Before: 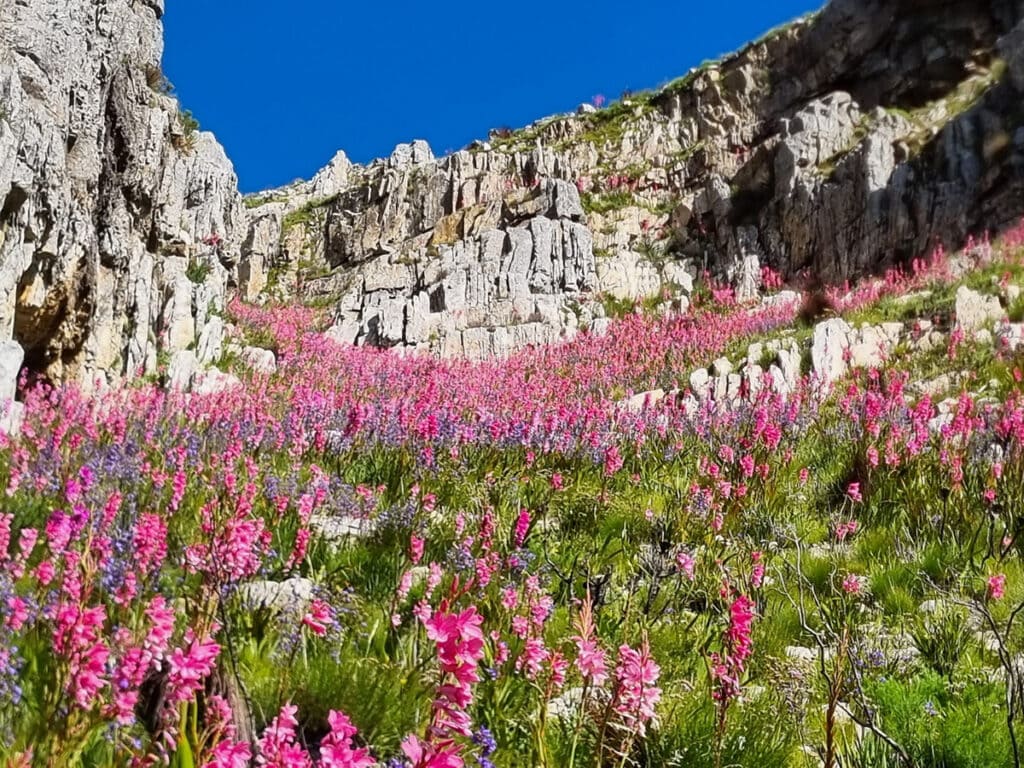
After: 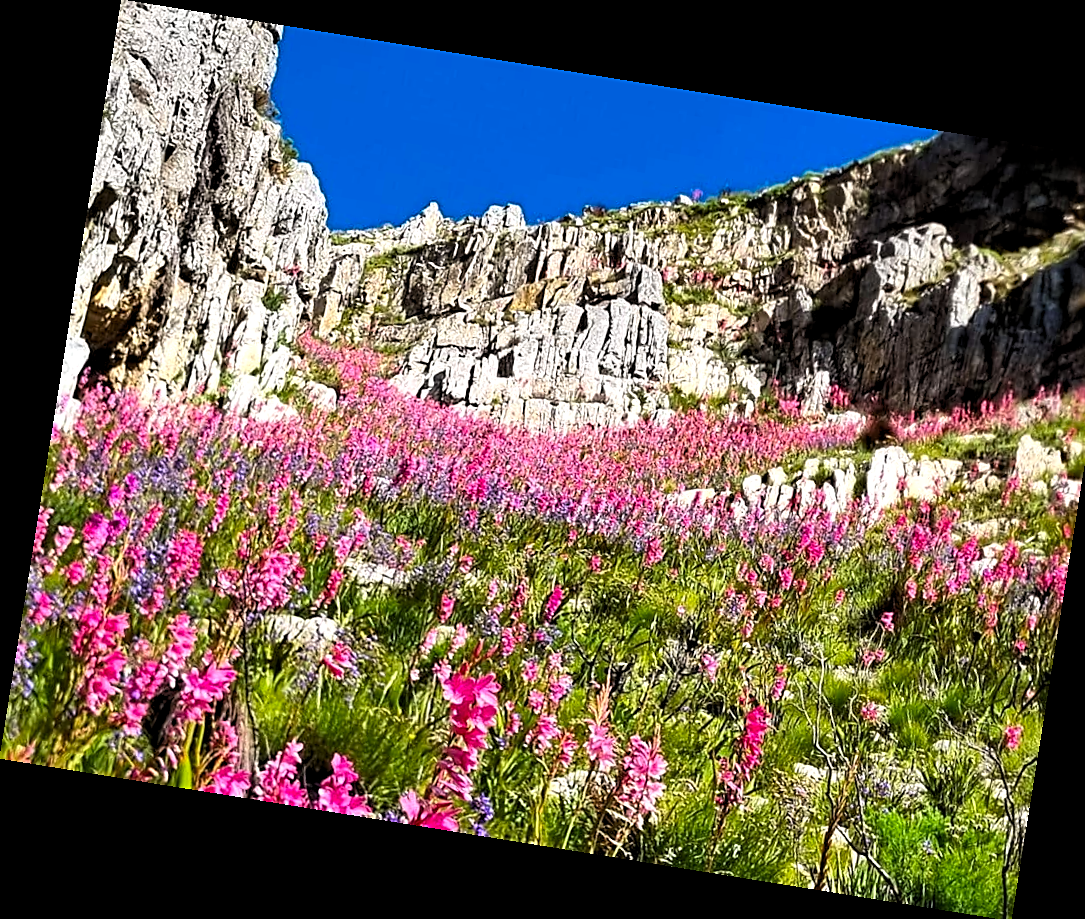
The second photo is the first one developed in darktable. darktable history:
levels: levels [0.031, 0.5, 0.969]
exposure: exposure 0.081 EV, compensate highlight preservation false
color balance: contrast 10%
crop: right 4.126%, bottom 0.031%
haze removal: compatibility mode true, adaptive false
rotate and perspective: rotation 9.12°, automatic cropping off
contrast brightness saturation: contrast 0.1, brightness 0.03, saturation 0.09
sharpen: on, module defaults
